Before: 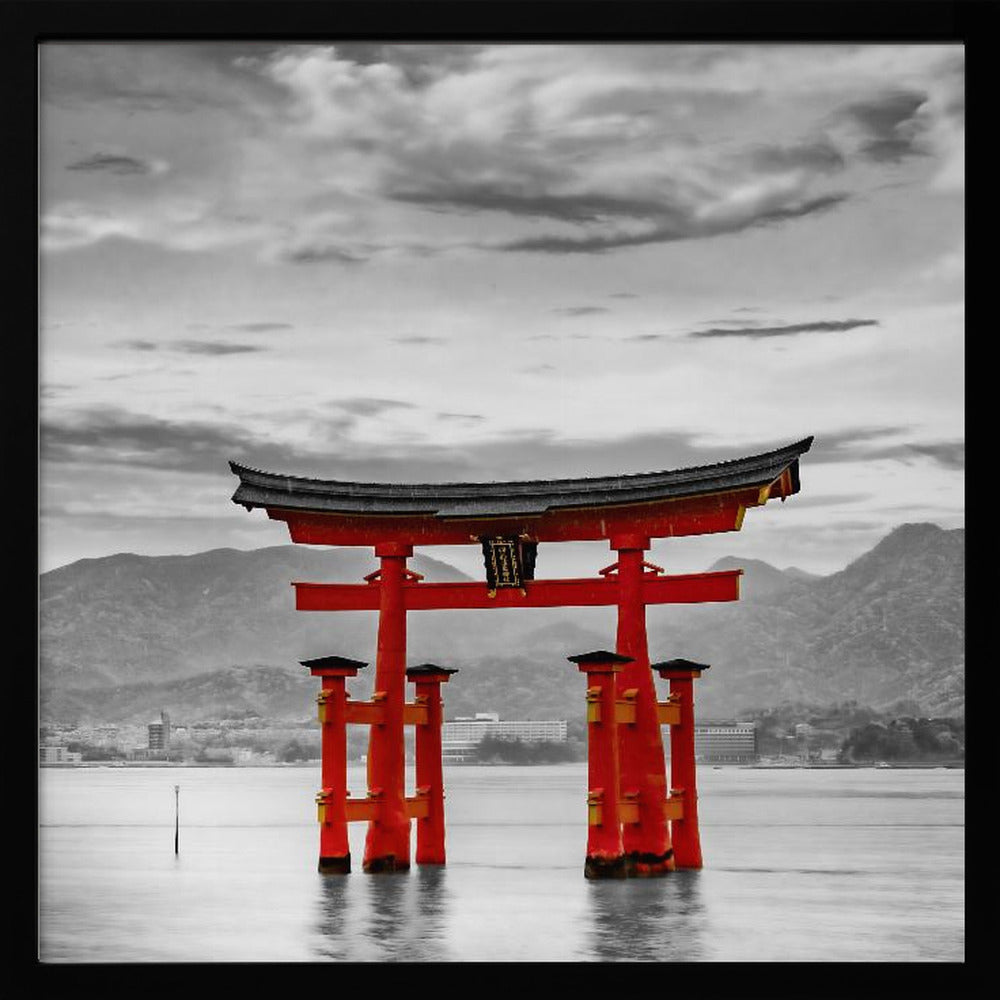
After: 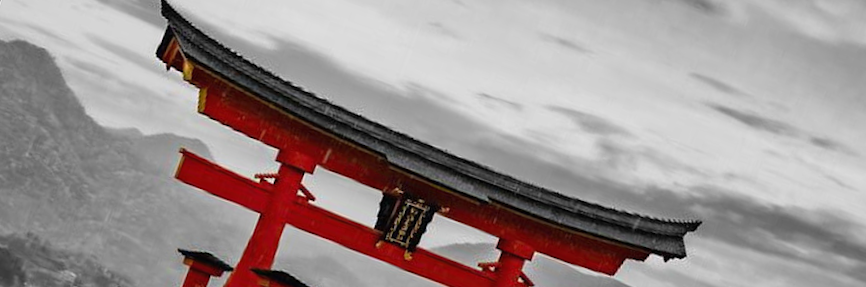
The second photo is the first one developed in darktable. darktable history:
crop and rotate: angle 16.12°, top 30.835%, bottom 35.653%
rotate and perspective: rotation -4.2°, shear 0.006, automatic cropping off
